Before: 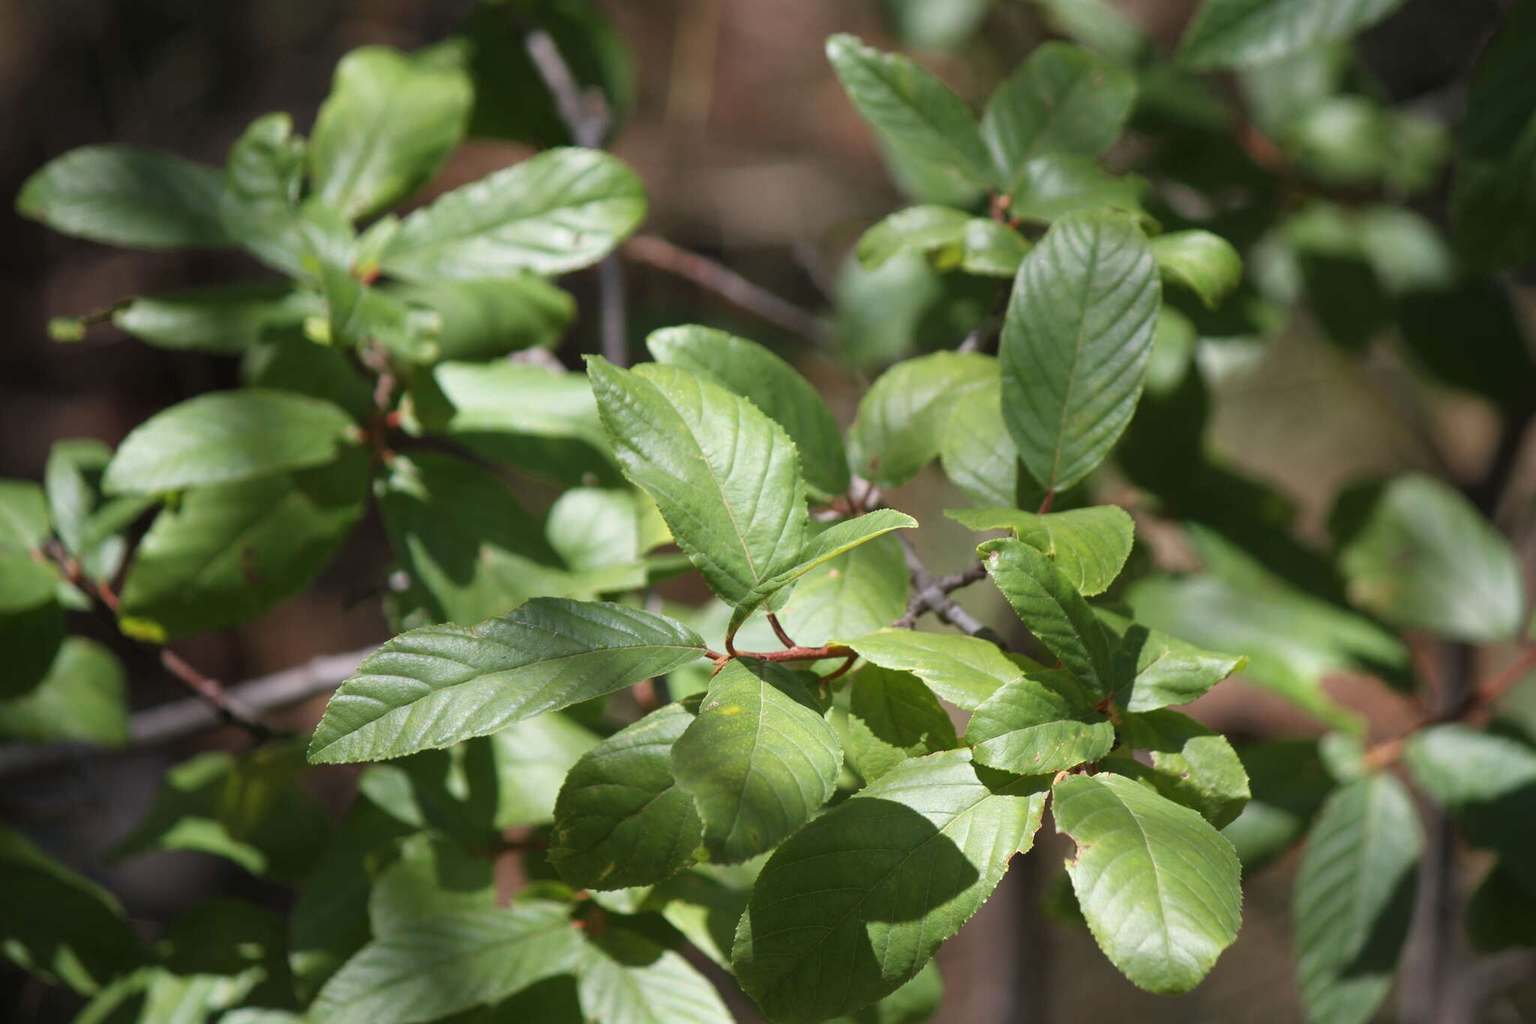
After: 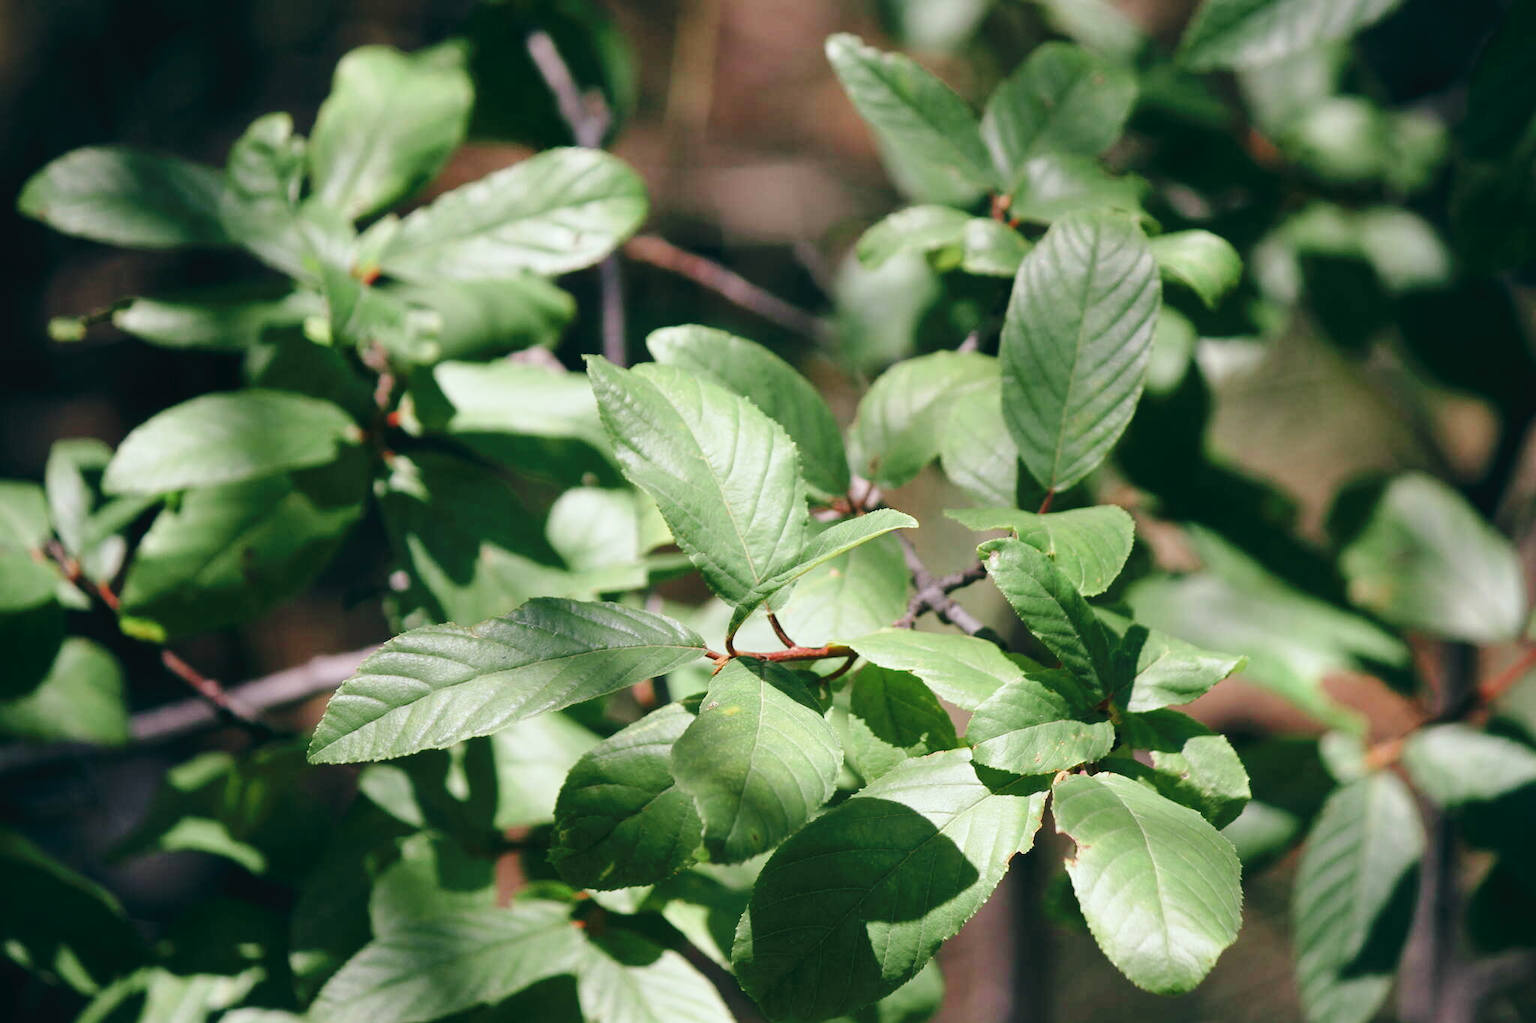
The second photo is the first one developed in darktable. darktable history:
tone curve: curves: ch0 [(0, 0) (0.003, 0.03) (0.011, 0.032) (0.025, 0.035) (0.044, 0.038) (0.069, 0.041) (0.1, 0.058) (0.136, 0.091) (0.177, 0.133) (0.224, 0.181) (0.277, 0.268) (0.335, 0.363) (0.399, 0.461) (0.468, 0.554) (0.543, 0.633) (0.623, 0.709) (0.709, 0.784) (0.801, 0.869) (0.898, 0.938) (1, 1)], preserve colors none
color look up table: target L [98.9, 92.33, 90.75, 87.37, 87.1, 83.26, 75.68, 63.67, 60.29, 45.69, 41.67, 32.81, 19.62, 200.51, 72.87, 68.34, 70.17, 66.17, 53.41, 53.53, 52.8, 48.76, 43.91, 36.49, 27.01, 16.9, 14.41, 77.66, 73.68, 75.89, 73.27, 60.65, 58.23, 49.14, 46.27, 47.8, 43.02, 36.98, 35.25, 27.87, 17.31, 14.6, 4.772, 99.02, 86.27, 59.63, 54.93, 51.13, 27.92], target a [-15.24, -32.21, -28.69, -55.05, -35.7, -21.36, -47.11, -62.61, -22.05, -37.54, -9.354, -23.09, -19.72, 0, 27.79, 30.11, 4.075, 18.52, 56.01, 62.29, 22.18, 72.48, 22.9, 47.24, 26.27, 25.61, -5.782, 9.973, 37.07, 20.66, 40.91, 68.99, 68.02, 28.26, 23.52, 40.86, 61.97, 11.61, 54.06, 35.21, 16.93, 34.05, -13.71, -10.69, -23.45, 4.407, -6.981, -19.61, -5.848], target b [22.86, 37.76, 2.007, 30.56, 17.99, 8.462, 43.94, 38.92, 5.164, 30.8, 20.53, 19.8, 7.508, 0, 23.43, 56.69, 60.08, 36.89, 20.13, 52.38, 19.57, 34.87, 38.44, 26.46, 32.53, 5.544, 6.766, -5.824, -17.97, -32.42, -36.64, -37.15, -58.53, -9.156, -79.28, -36.37, -10.23, -56.31, -77.65, -8.547, -32.35, -45.35, -6.877, -3.032, -13.33, -54.05, -5.938, -32.95, -15.59], num patches 49
